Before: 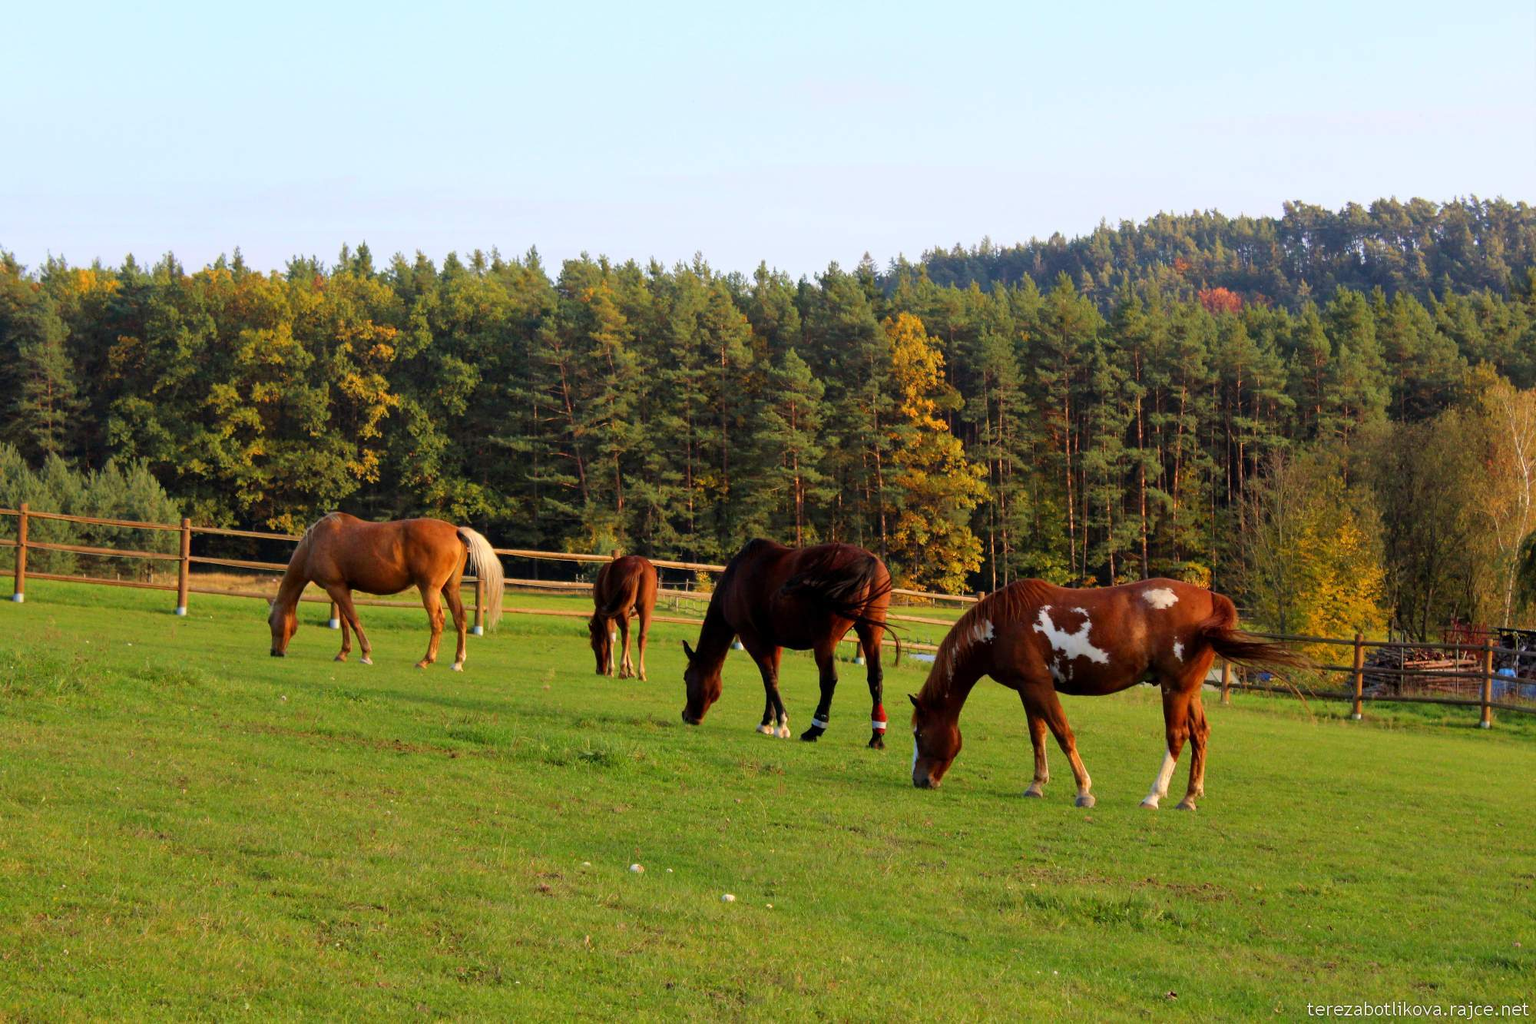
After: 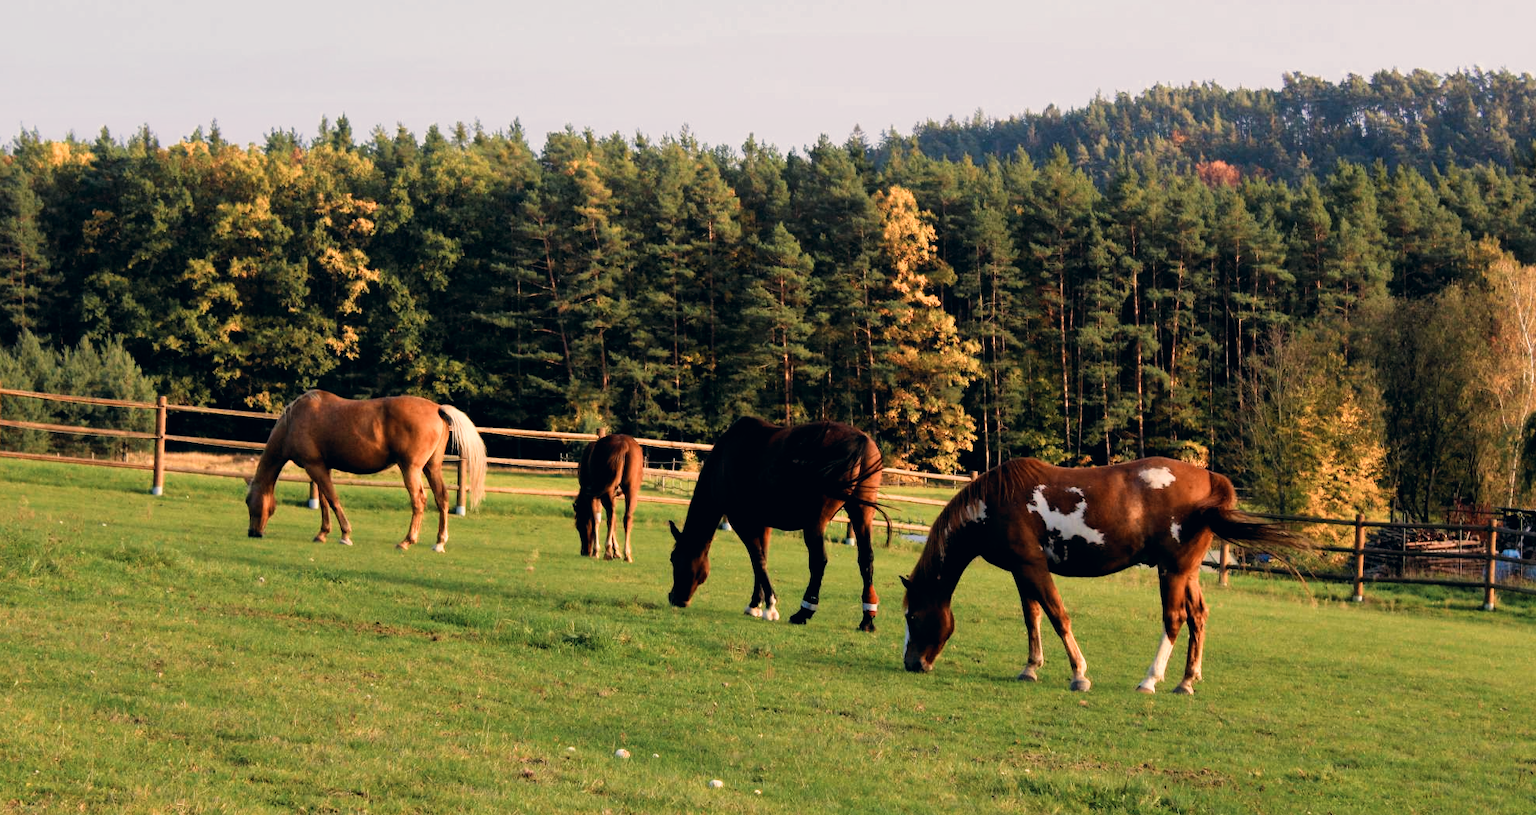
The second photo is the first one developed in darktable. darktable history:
crop and rotate: left 1.814%, top 12.818%, right 0.25%, bottom 9.225%
filmic rgb: middle gray luminance 21.73%, black relative exposure -14 EV, white relative exposure 2.96 EV, threshold 6 EV, target black luminance 0%, hardness 8.81, latitude 59.69%, contrast 1.208, highlights saturation mix 5%, shadows ↔ highlights balance 41.6%, add noise in highlights 0, color science v3 (2019), use custom middle-gray values true, iterations of high-quality reconstruction 0, contrast in highlights soft, enable highlight reconstruction true
color correction: highlights a* 5.38, highlights b* 5.3, shadows a* -4.26, shadows b* -5.11
color zones: curves: ch0 [(0.018, 0.548) (0.197, 0.654) (0.425, 0.447) (0.605, 0.658) (0.732, 0.579)]; ch1 [(0.105, 0.531) (0.224, 0.531) (0.386, 0.39) (0.618, 0.456) (0.732, 0.456) (0.956, 0.421)]; ch2 [(0.039, 0.583) (0.215, 0.465) (0.399, 0.544) (0.465, 0.548) (0.614, 0.447) (0.724, 0.43) (0.882, 0.623) (0.956, 0.632)]
